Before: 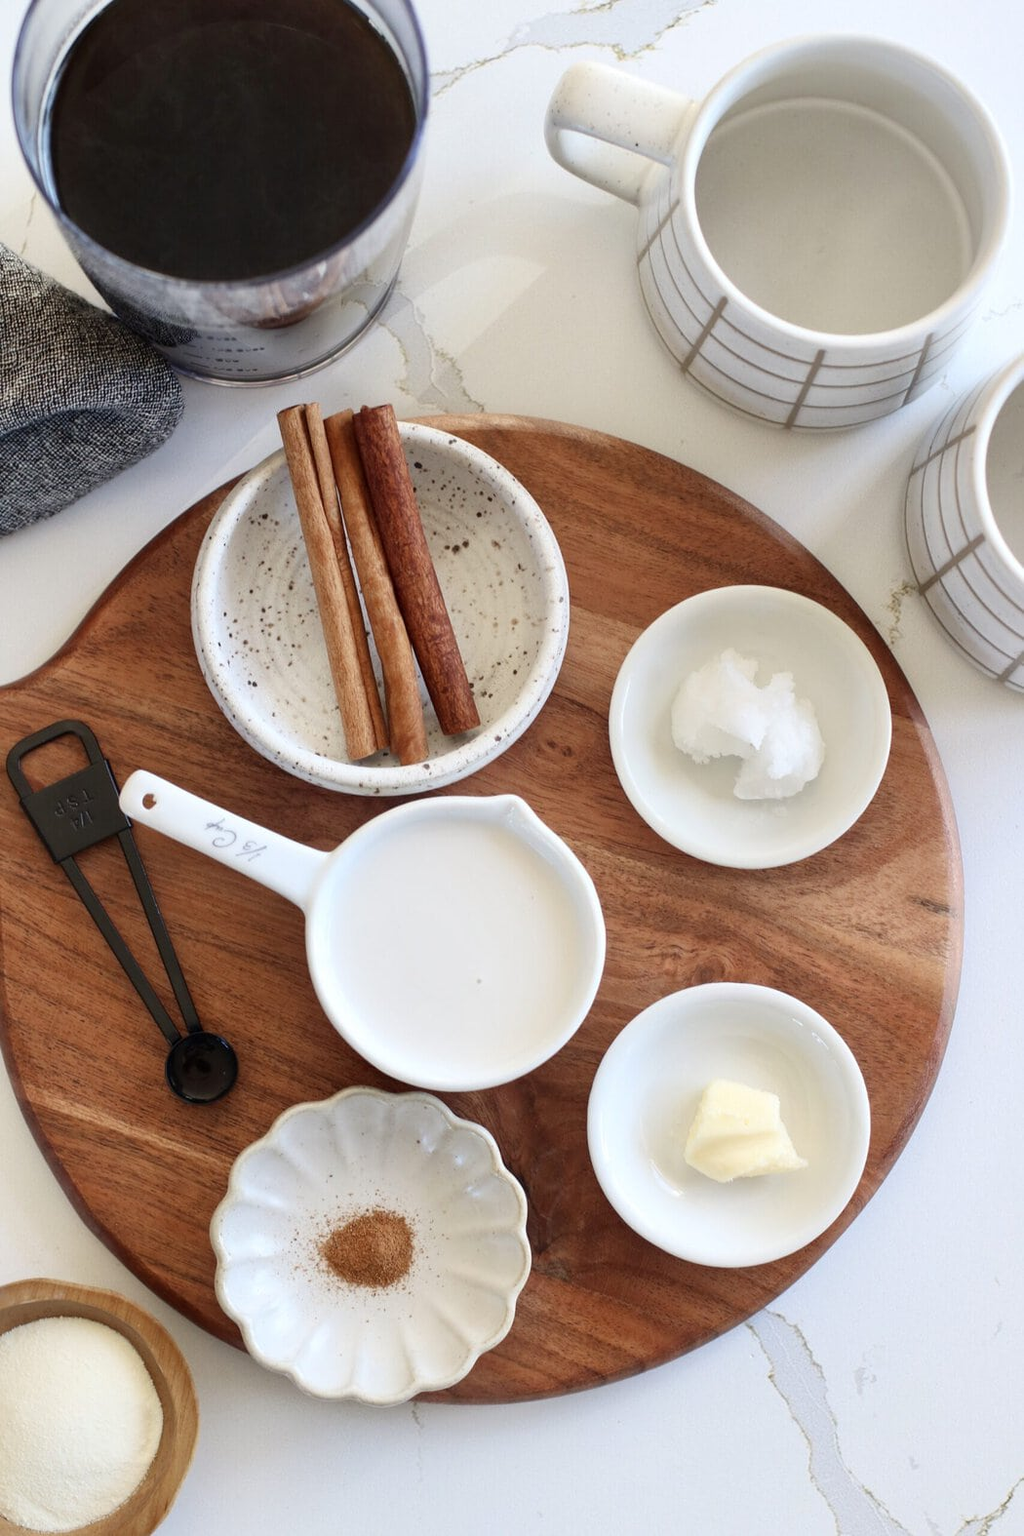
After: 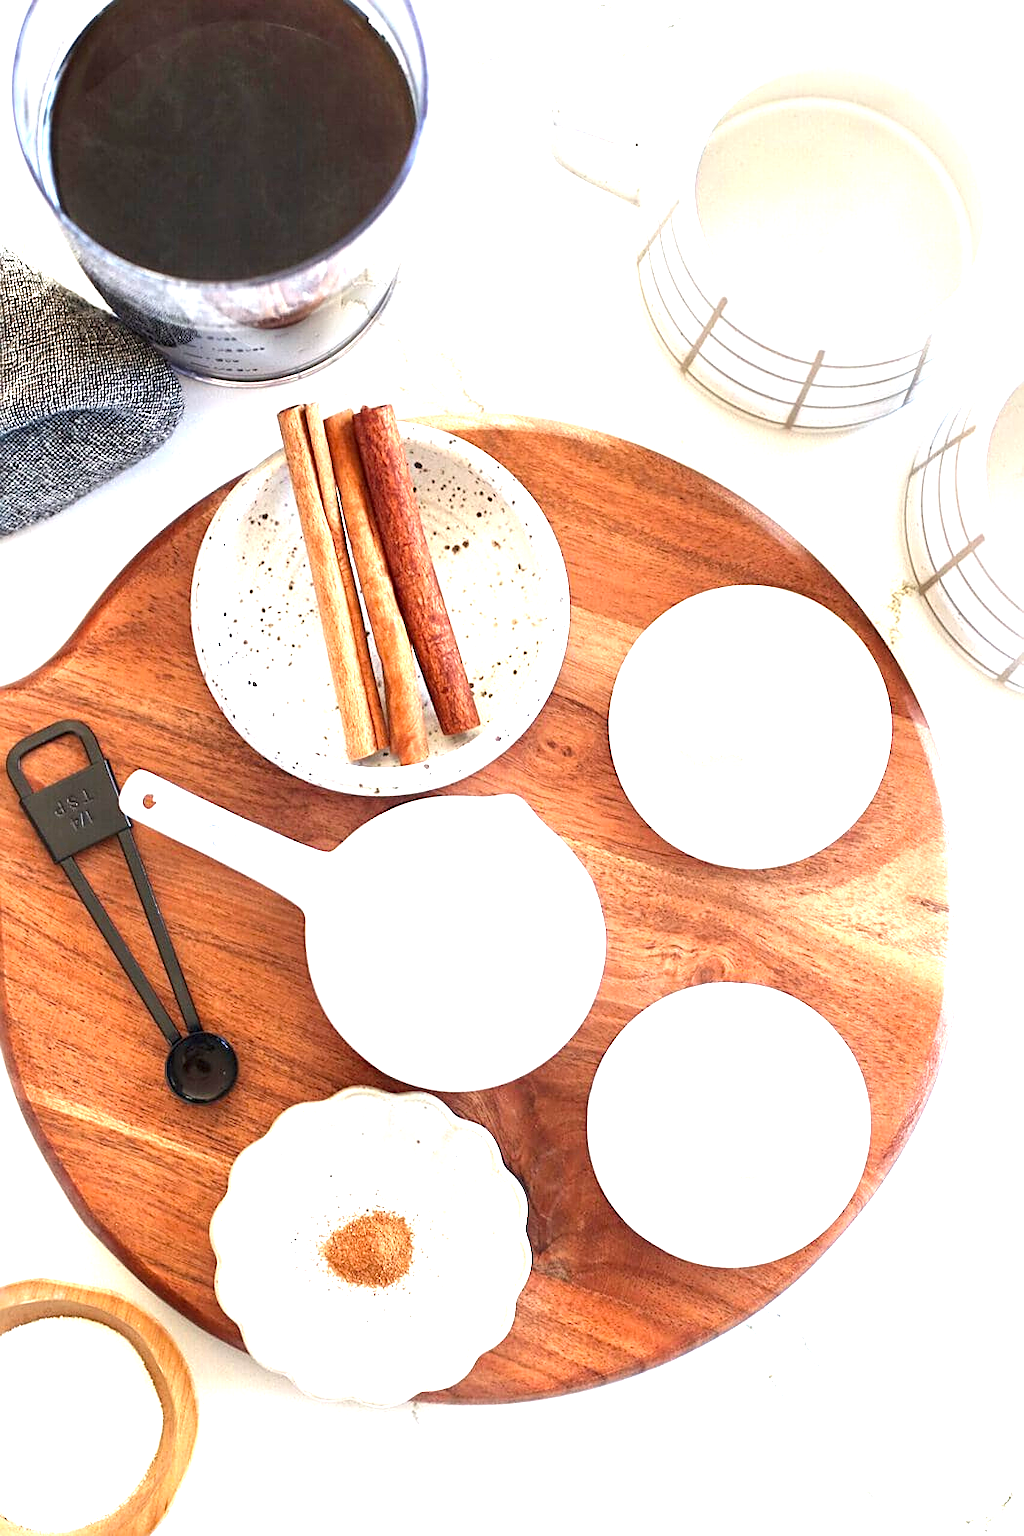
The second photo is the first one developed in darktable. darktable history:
exposure: black level correction 0, exposure 1.675 EV, compensate exposure bias true, compensate highlight preservation false
sharpen: on, module defaults
